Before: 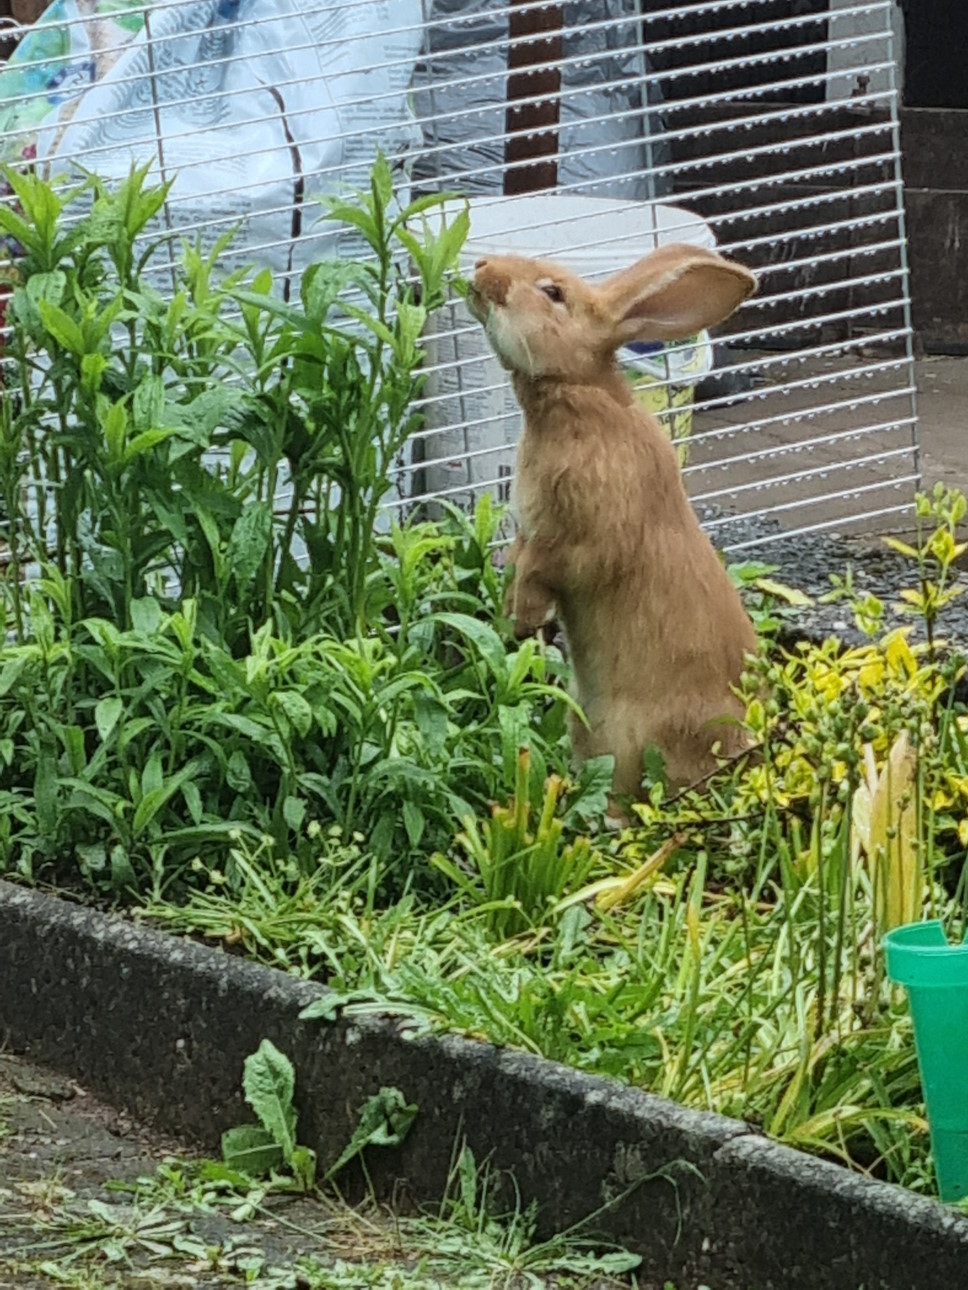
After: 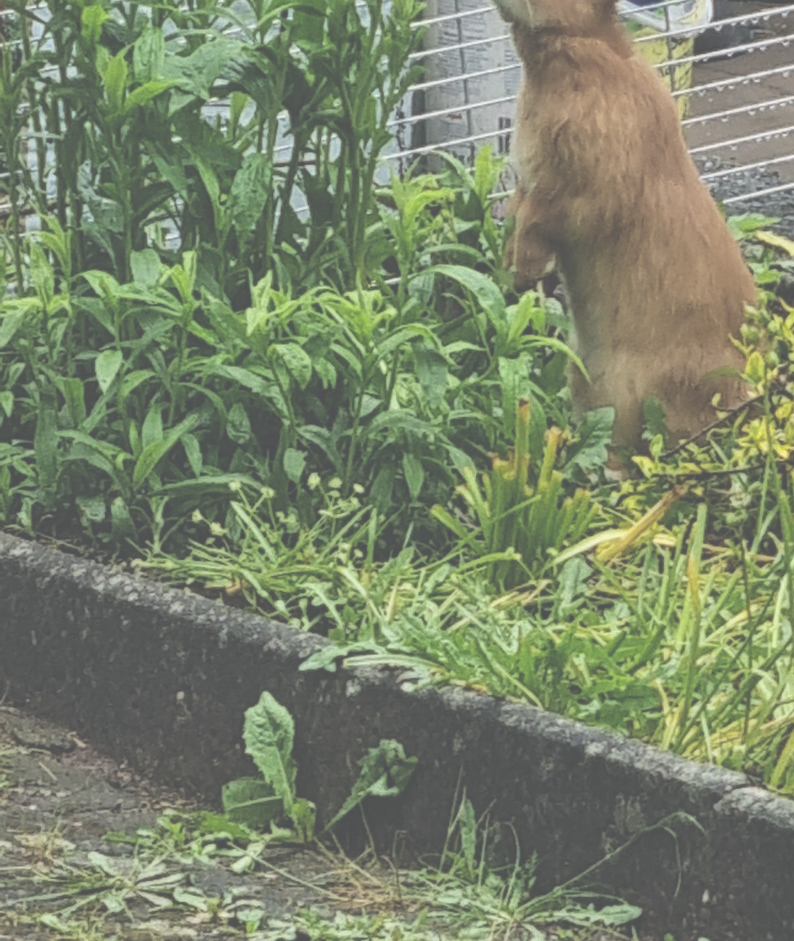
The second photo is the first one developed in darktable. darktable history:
exposure: black level correction -0.086, compensate highlight preservation false
tone equalizer: edges refinement/feathering 500, mask exposure compensation -1.57 EV, preserve details no
contrast brightness saturation: saturation 0.177
color correction: highlights a* 2.83, highlights b* 4.99, shadows a* -1.91, shadows b* -4.92, saturation 0.803
crop: top 27.014%, right 17.963%
